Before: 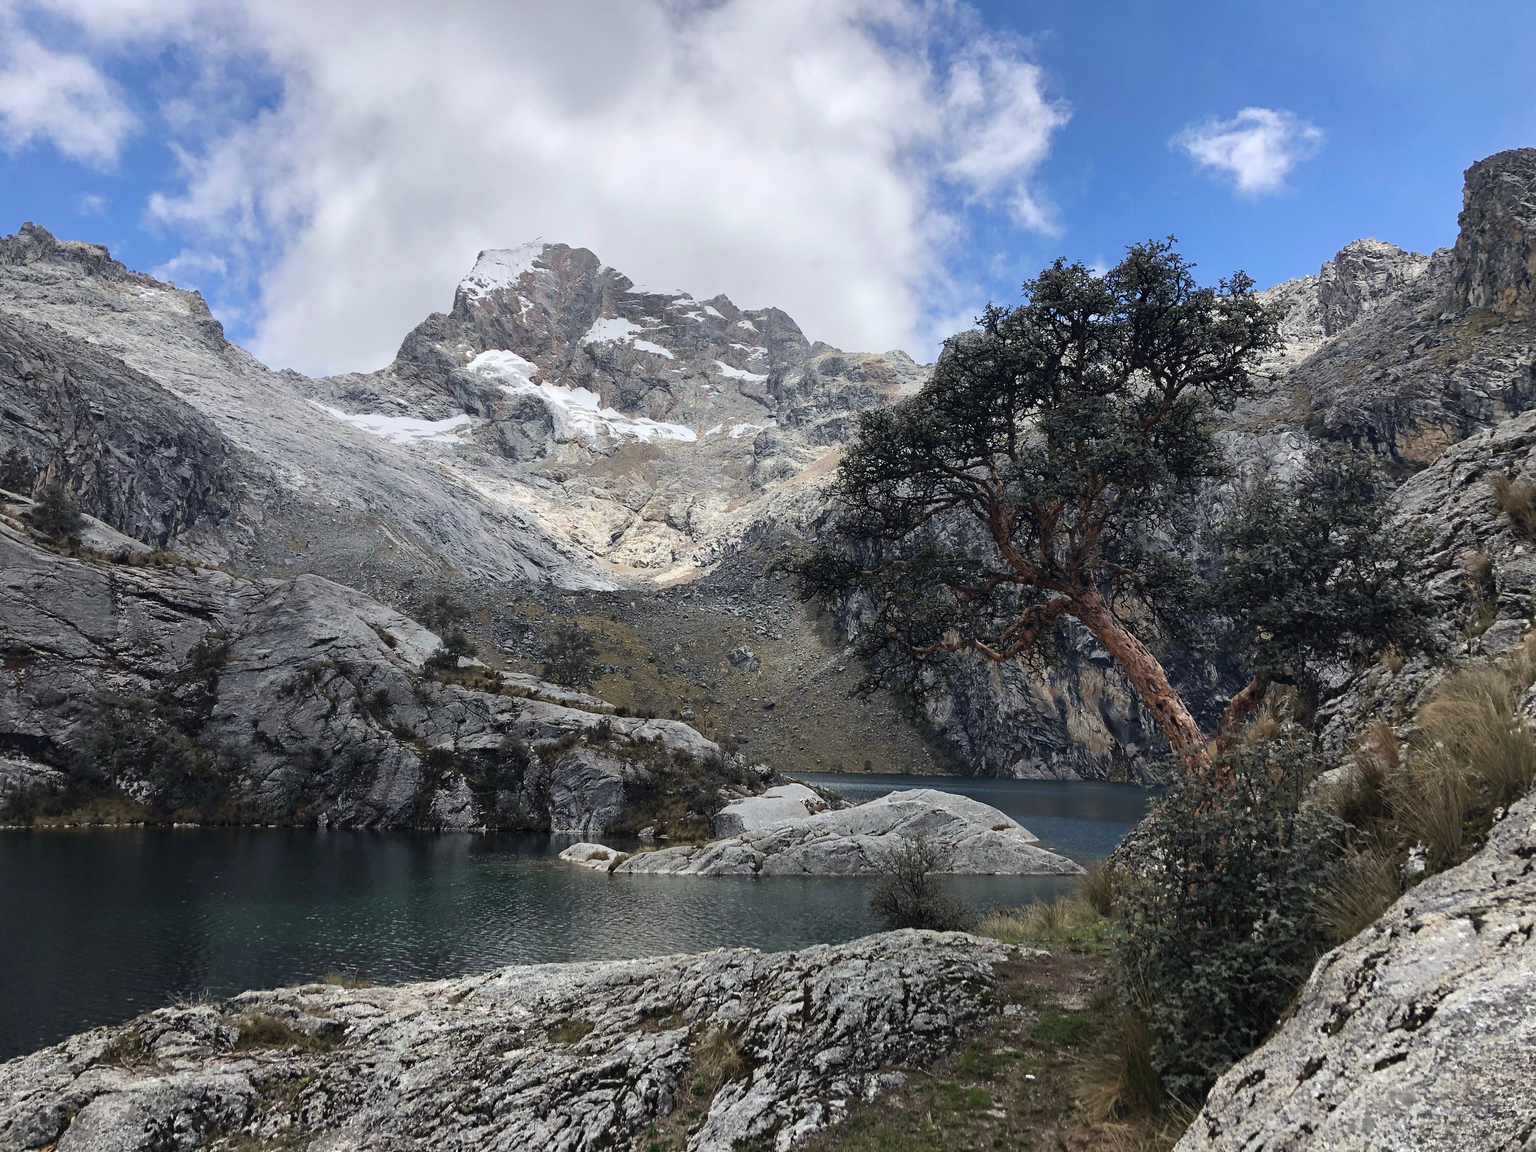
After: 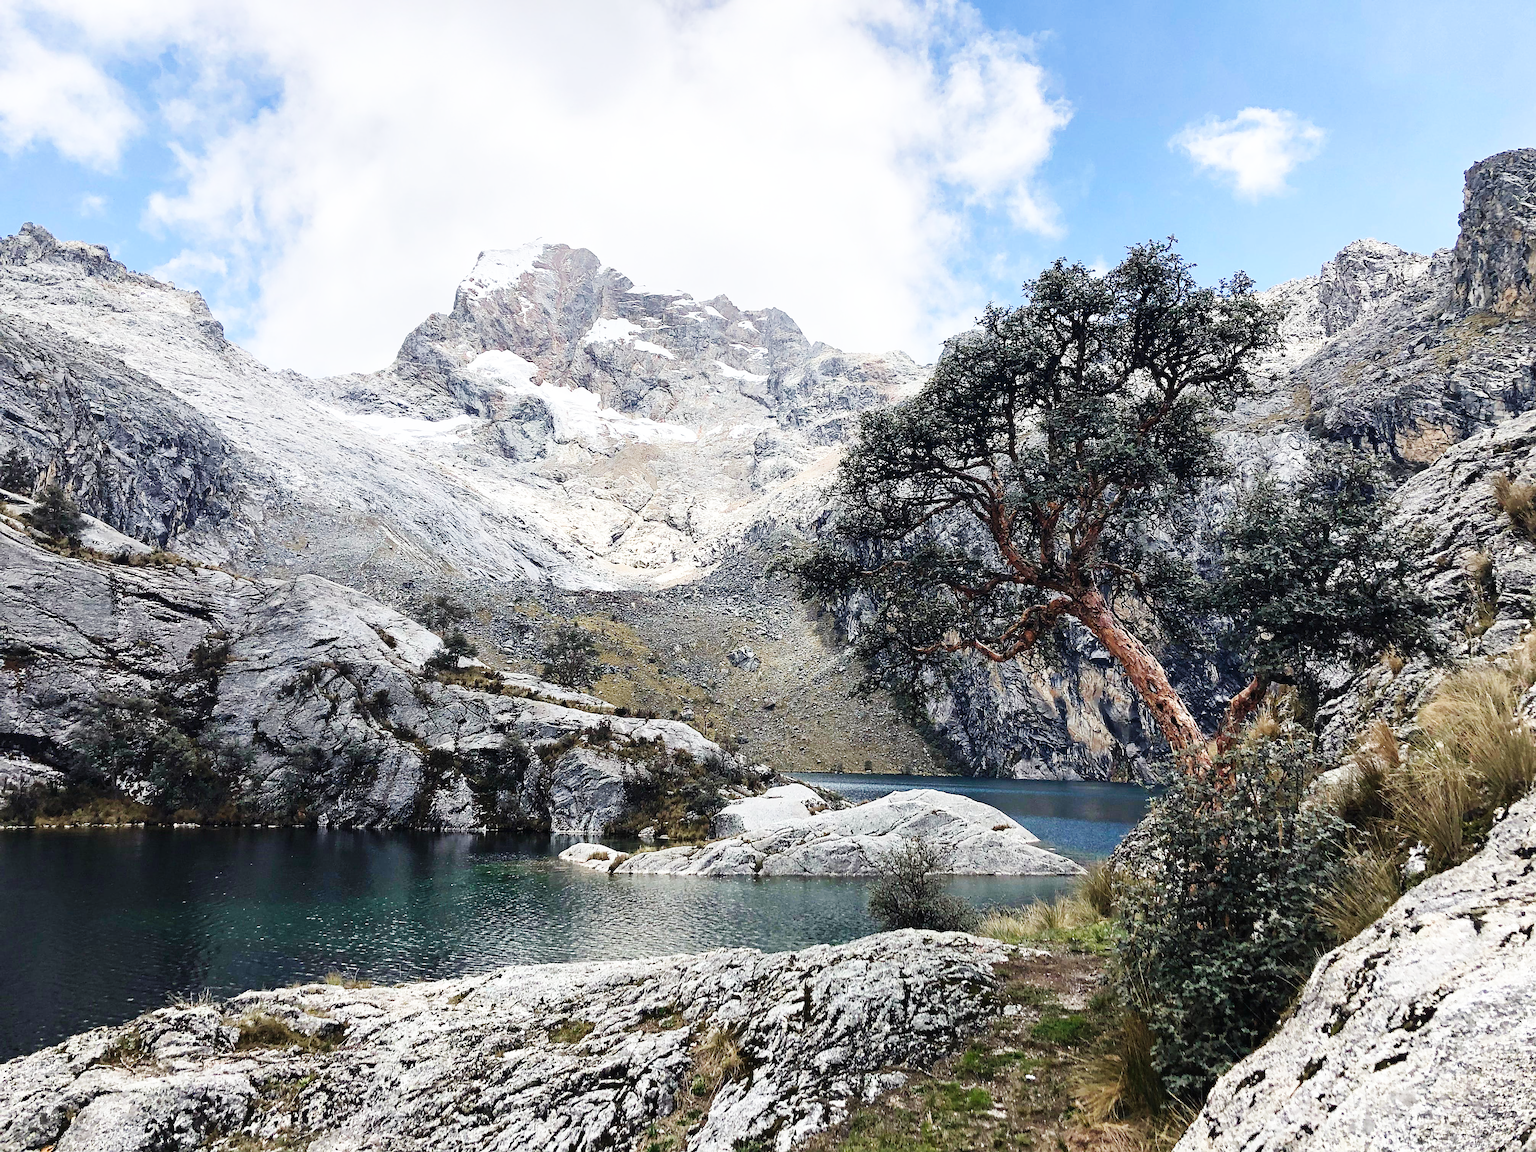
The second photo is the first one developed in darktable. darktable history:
base curve: curves: ch0 [(0, 0.003) (0.001, 0.002) (0.006, 0.004) (0.02, 0.022) (0.048, 0.086) (0.094, 0.234) (0.162, 0.431) (0.258, 0.629) (0.385, 0.8) (0.548, 0.918) (0.751, 0.988) (1, 1)], preserve colors none
sharpen: on, module defaults
